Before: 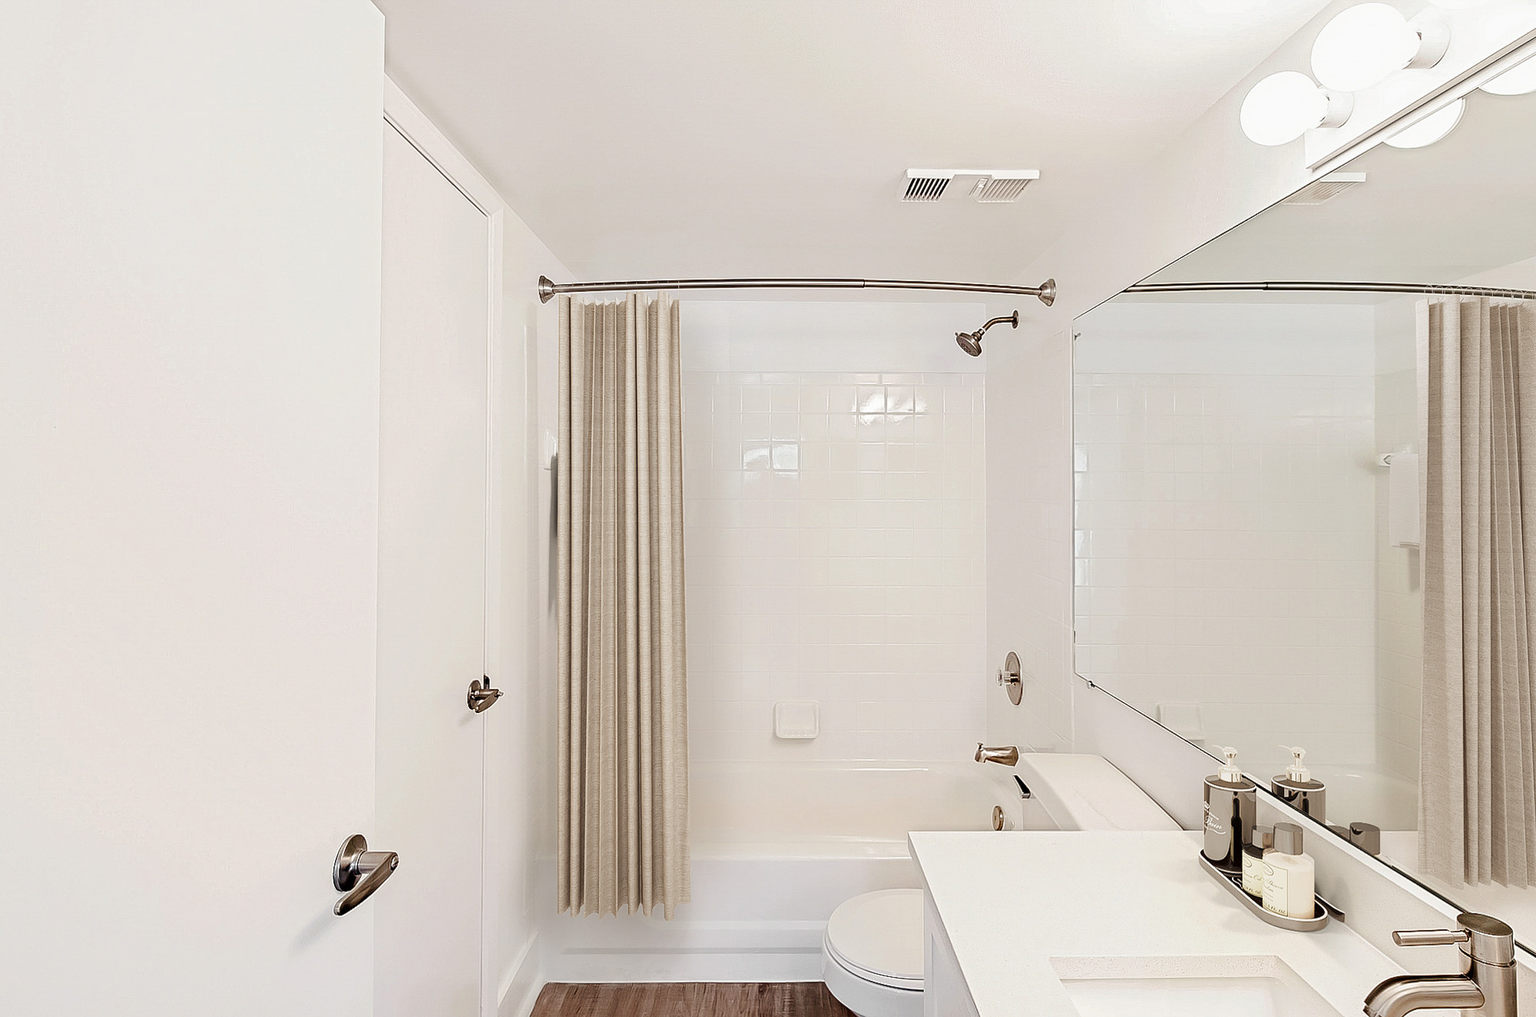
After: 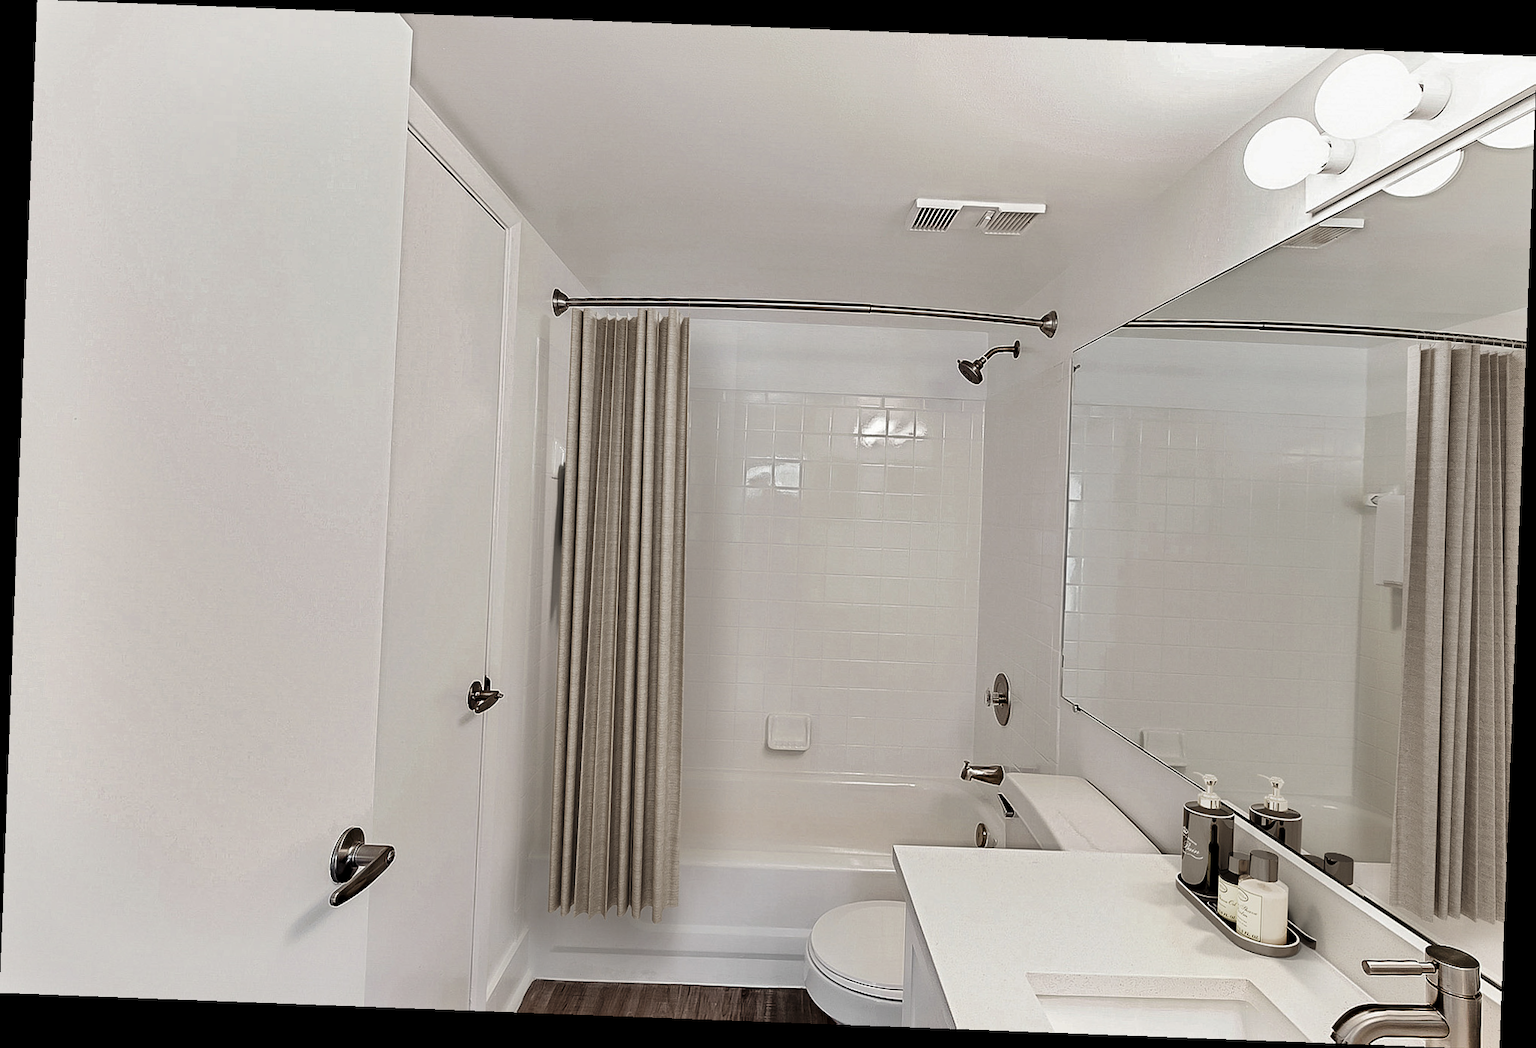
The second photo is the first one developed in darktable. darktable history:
rotate and perspective: rotation 2.17°, automatic cropping off
shadows and highlights: white point adjustment 1, soften with gaussian
levels: levels [0, 0.618, 1]
